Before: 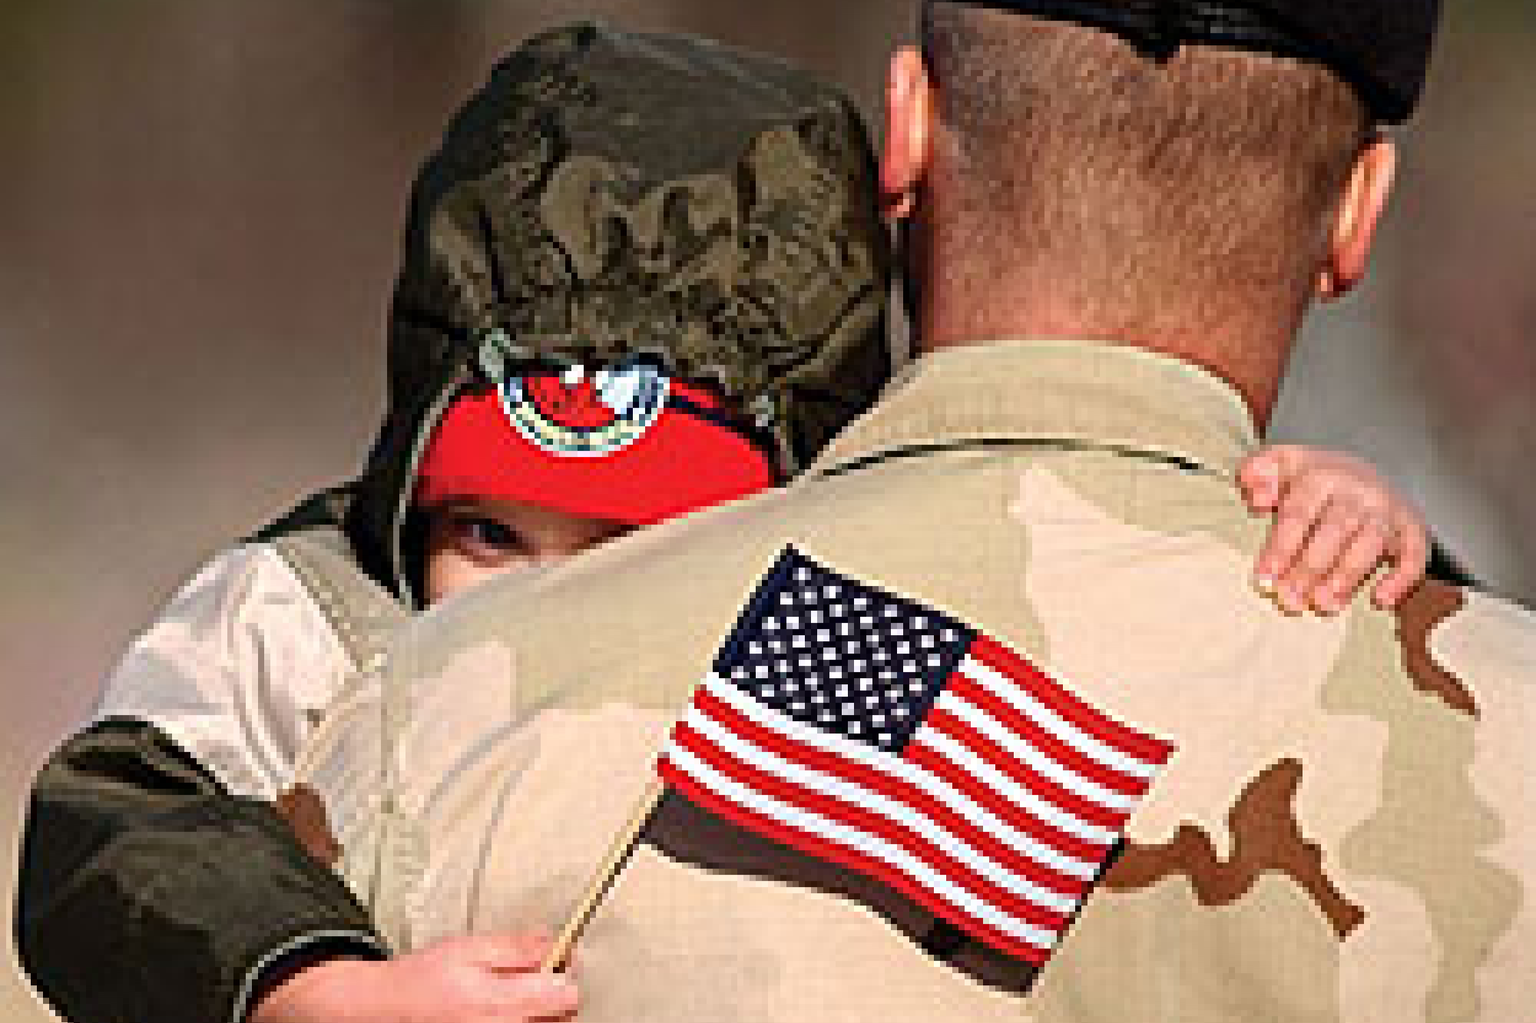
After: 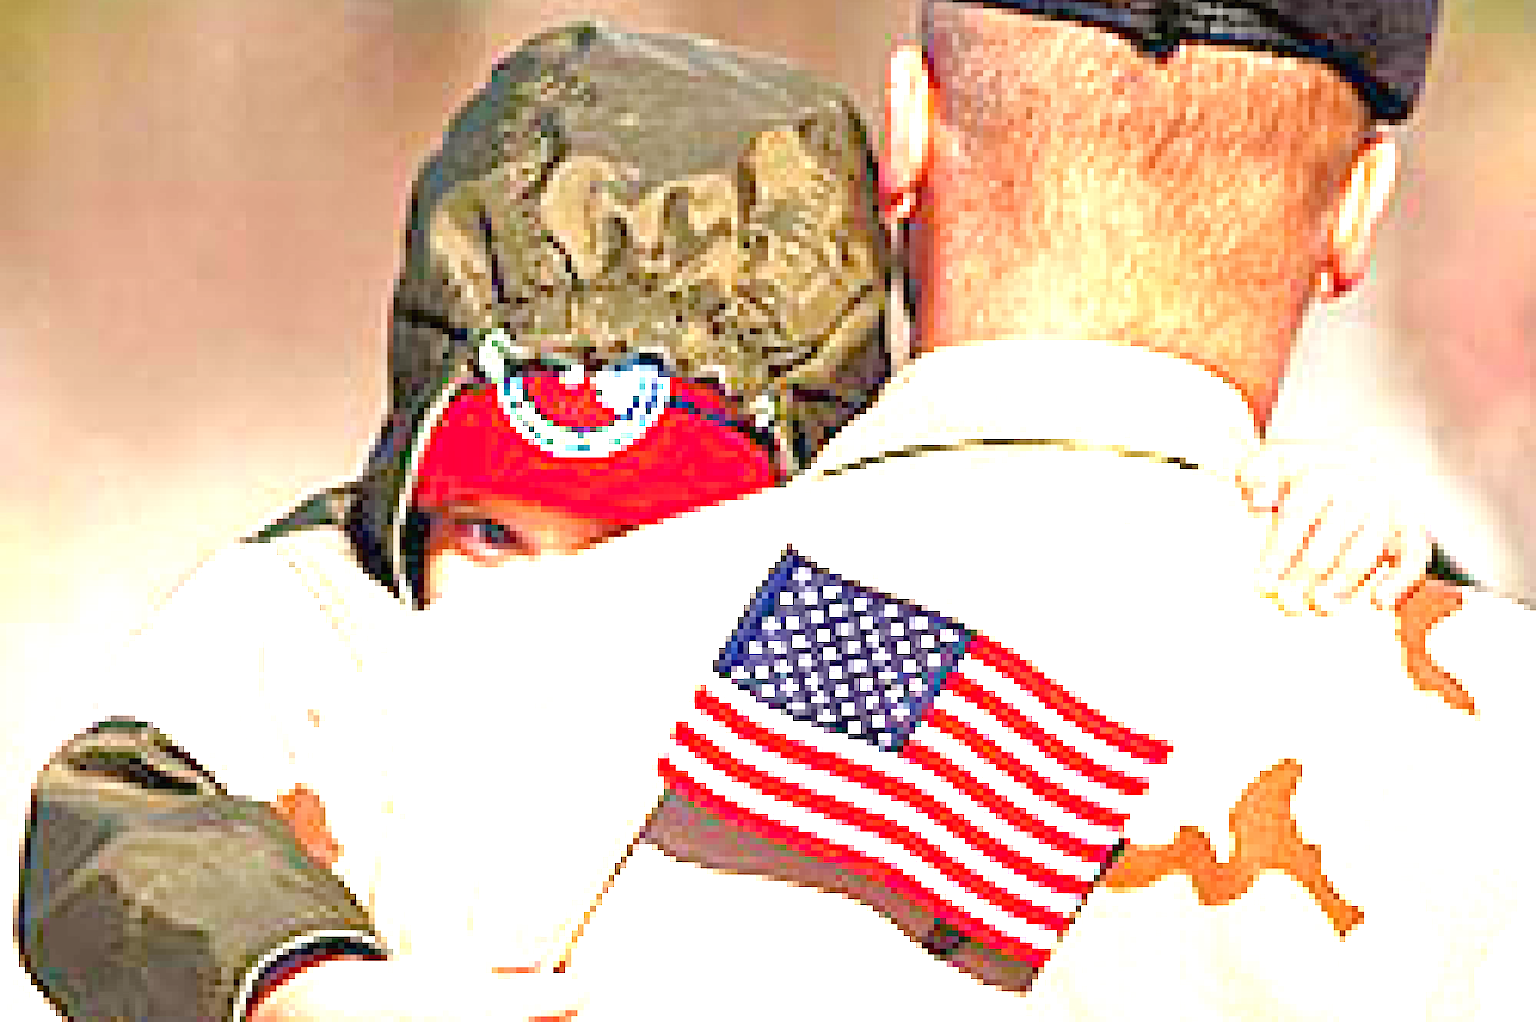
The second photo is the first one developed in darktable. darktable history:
exposure: black level correction 0, exposure 2.327 EV, compensate exposure bias true, compensate highlight preservation false
color balance rgb: perceptual saturation grading › global saturation 10%, global vibrance 10%
tone equalizer: -7 EV 0.15 EV, -6 EV 0.6 EV, -5 EV 1.15 EV, -4 EV 1.33 EV, -3 EV 1.15 EV, -2 EV 0.6 EV, -1 EV 0.15 EV, mask exposure compensation -0.5 EV
levels: levels [0, 0.478, 1]
tone curve: curves: ch0 [(0, 0) (0.003, 0.003) (0.011, 0.011) (0.025, 0.025) (0.044, 0.044) (0.069, 0.068) (0.1, 0.098) (0.136, 0.134) (0.177, 0.175) (0.224, 0.221) (0.277, 0.273) (0.335, 0.331) (0.399, 0.394) (0.468, 0.462) (0.543, 0.543) (0.623, 0.623) (0.709, 0.709) (0.801, 0.801) (0.898, 0.898) (1, 1)], preserve colors none
